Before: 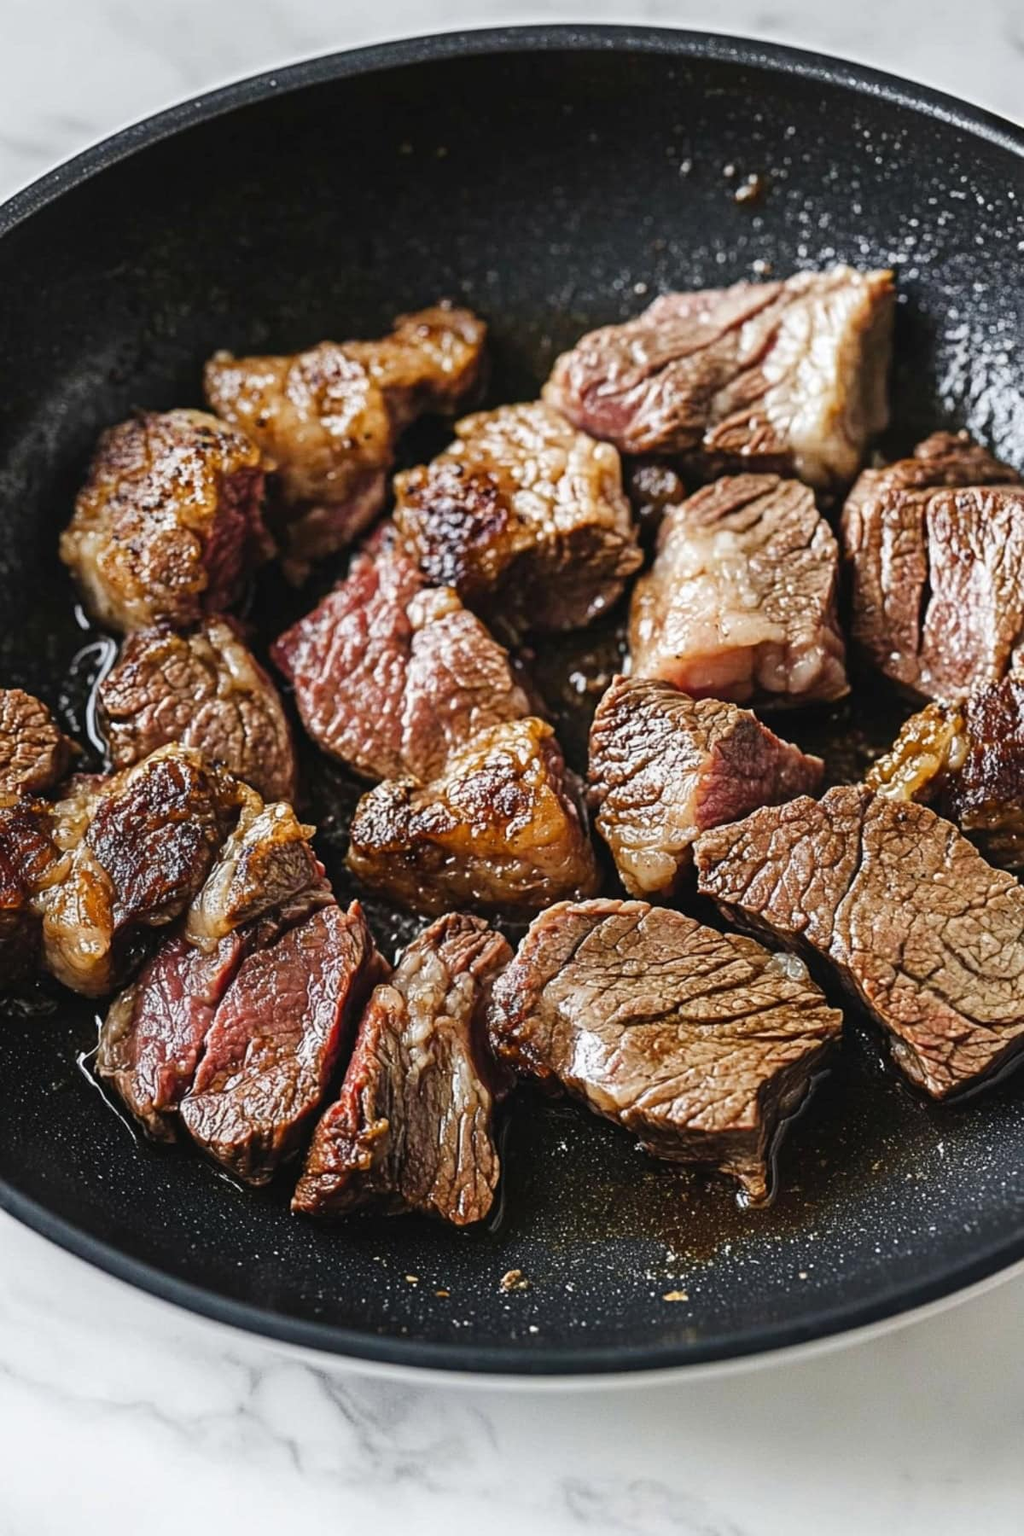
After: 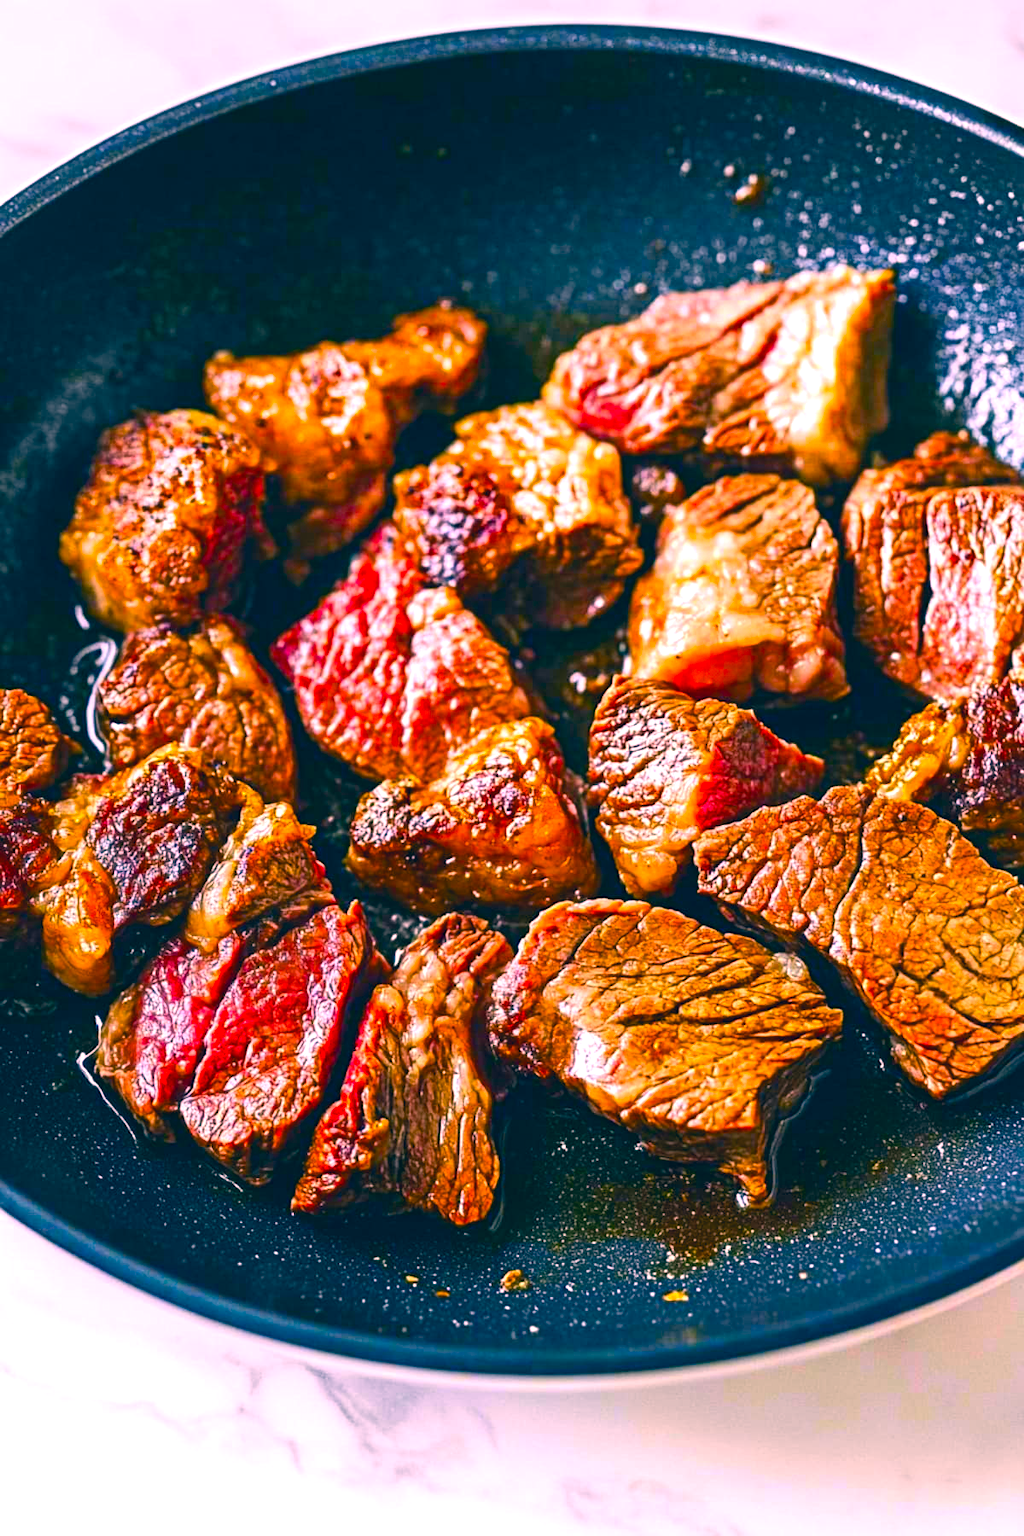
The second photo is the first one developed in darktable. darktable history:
exposure: exposure 0.609 EV, compensate exposure bias true, compensate highlight preservation false
color correction: highlights a* 16.41, highlights b* 0.308, shadows a* -14.75, shadows b* -14.37, saturation 1.55
color balance rgb: shadows lift › chroma 0.788%, shadows lift › hue 114.61°, power › hue 71.87°, linear chroma grading › global chroma 25.607%, perceptual saturation grading › global saturation 42.17%
